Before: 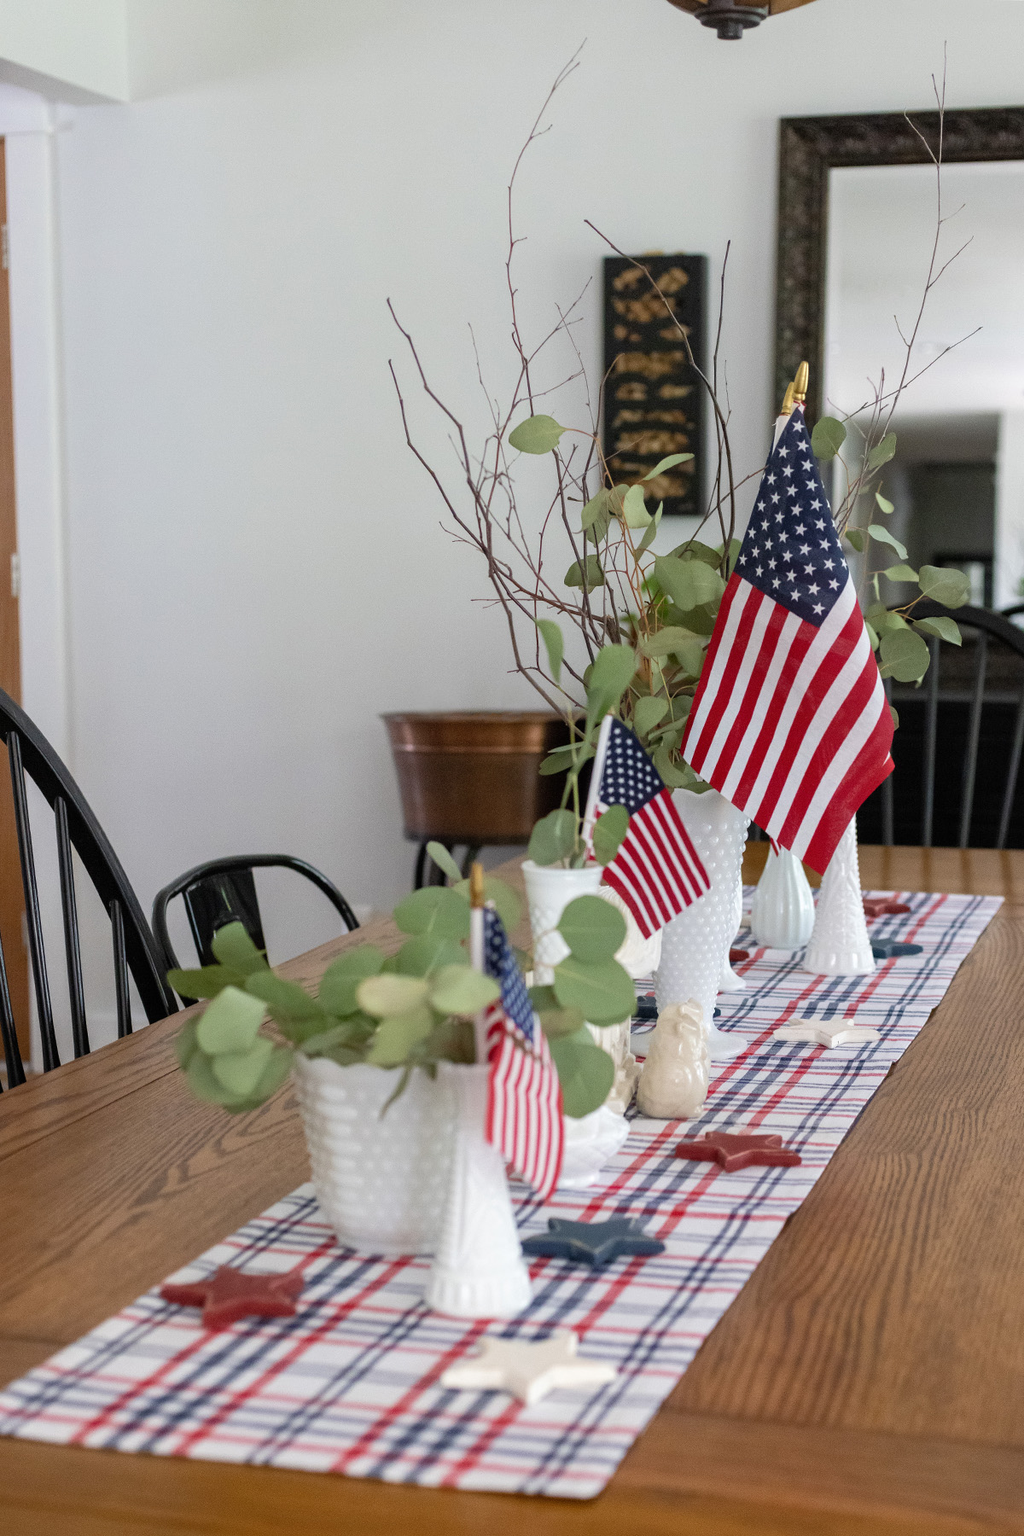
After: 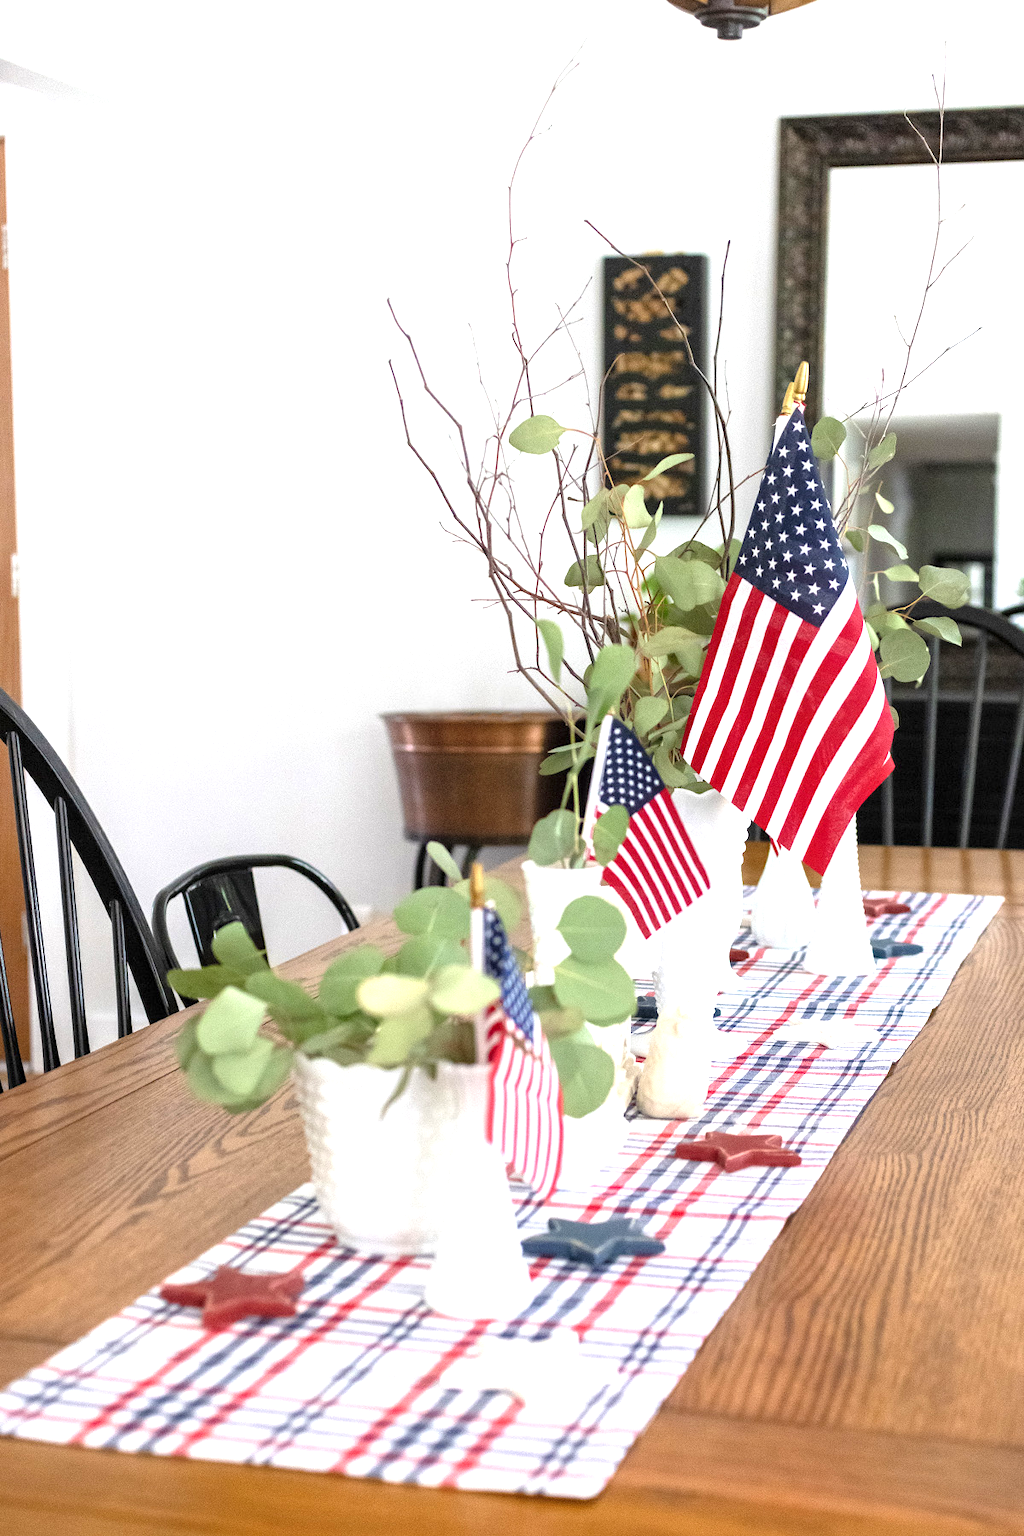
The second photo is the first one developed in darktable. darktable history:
exposure: black level correction 0, exposure 1.2 EV, compensate highlight preservation false
local contrast: highlights 100%, shadows 100%, detail 120%, midtone range 0.2
